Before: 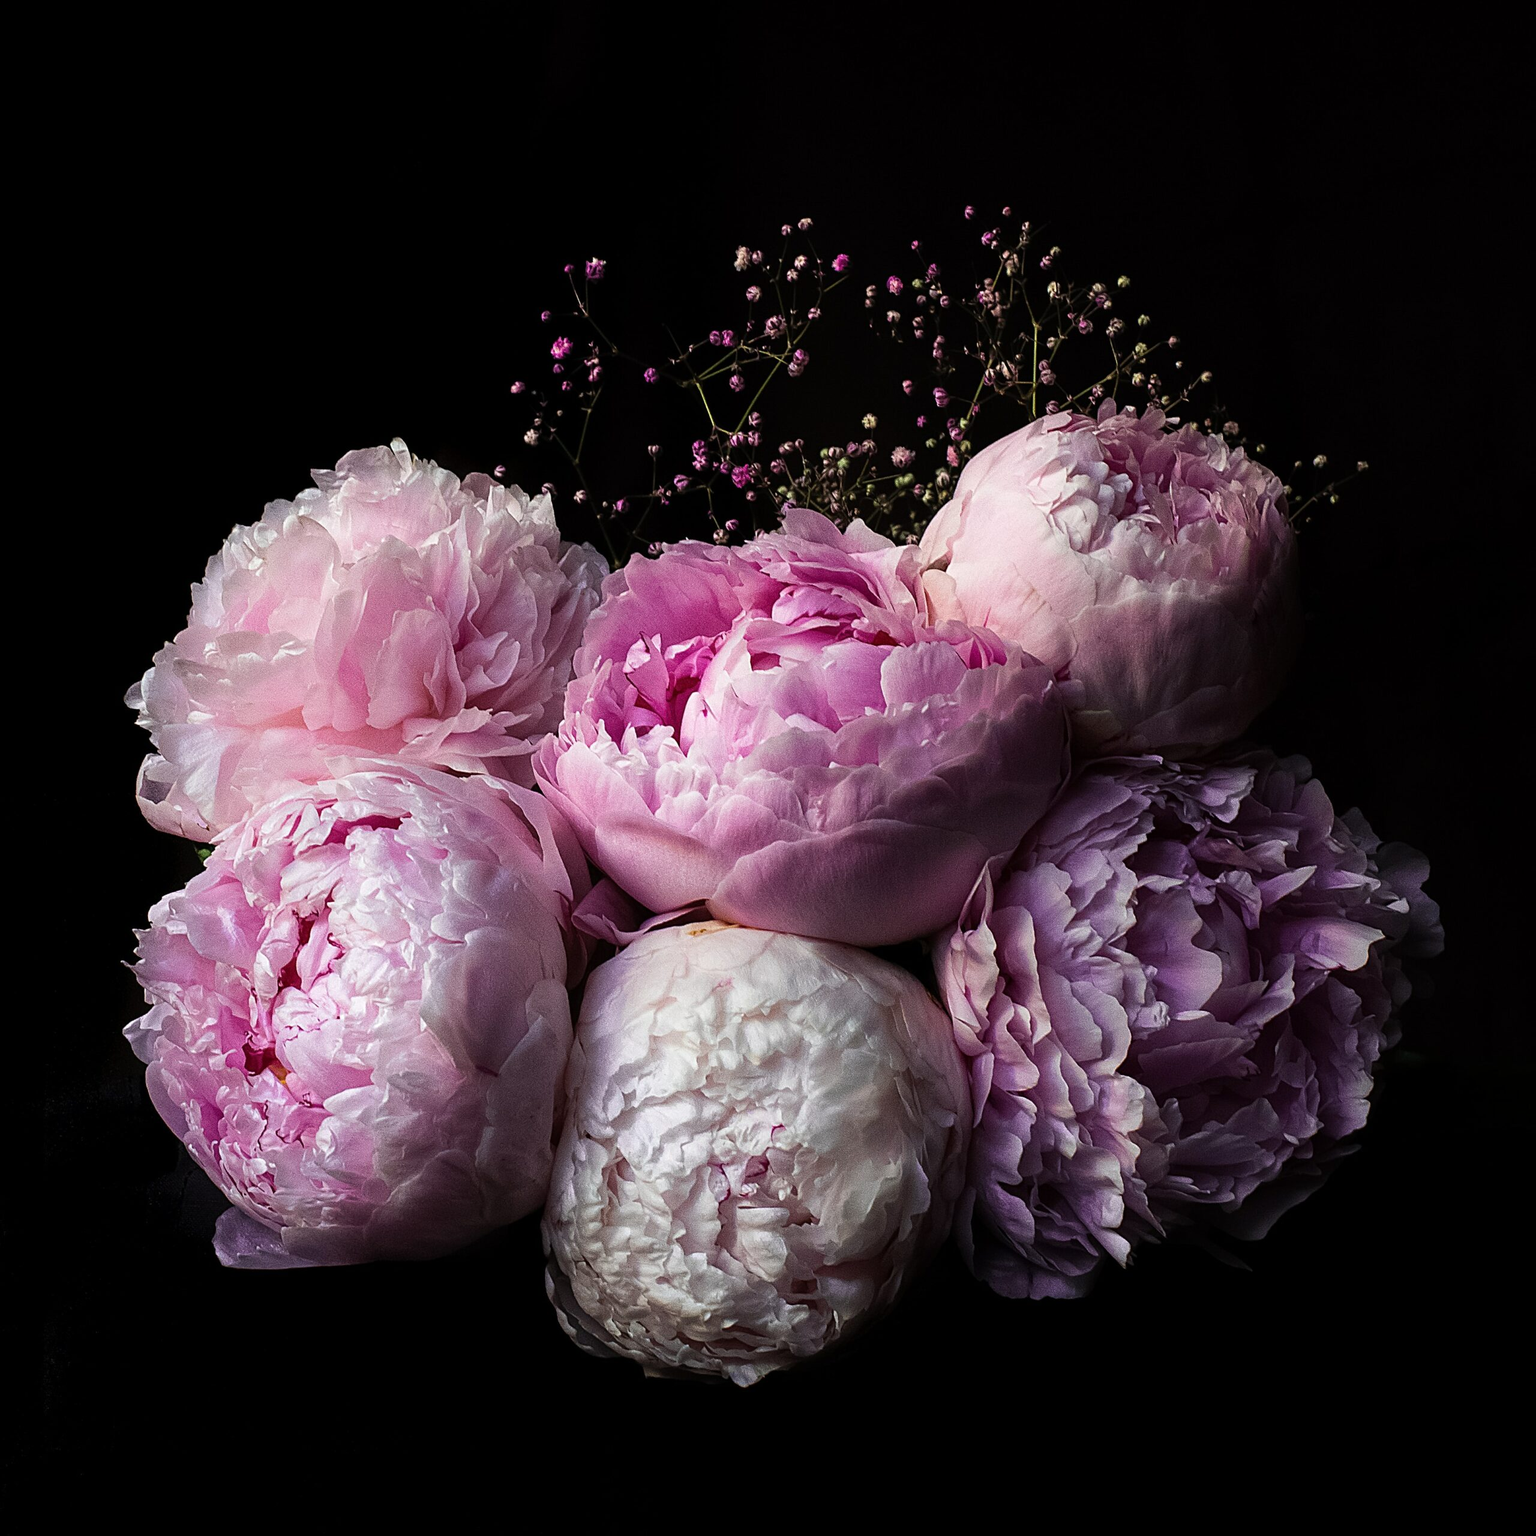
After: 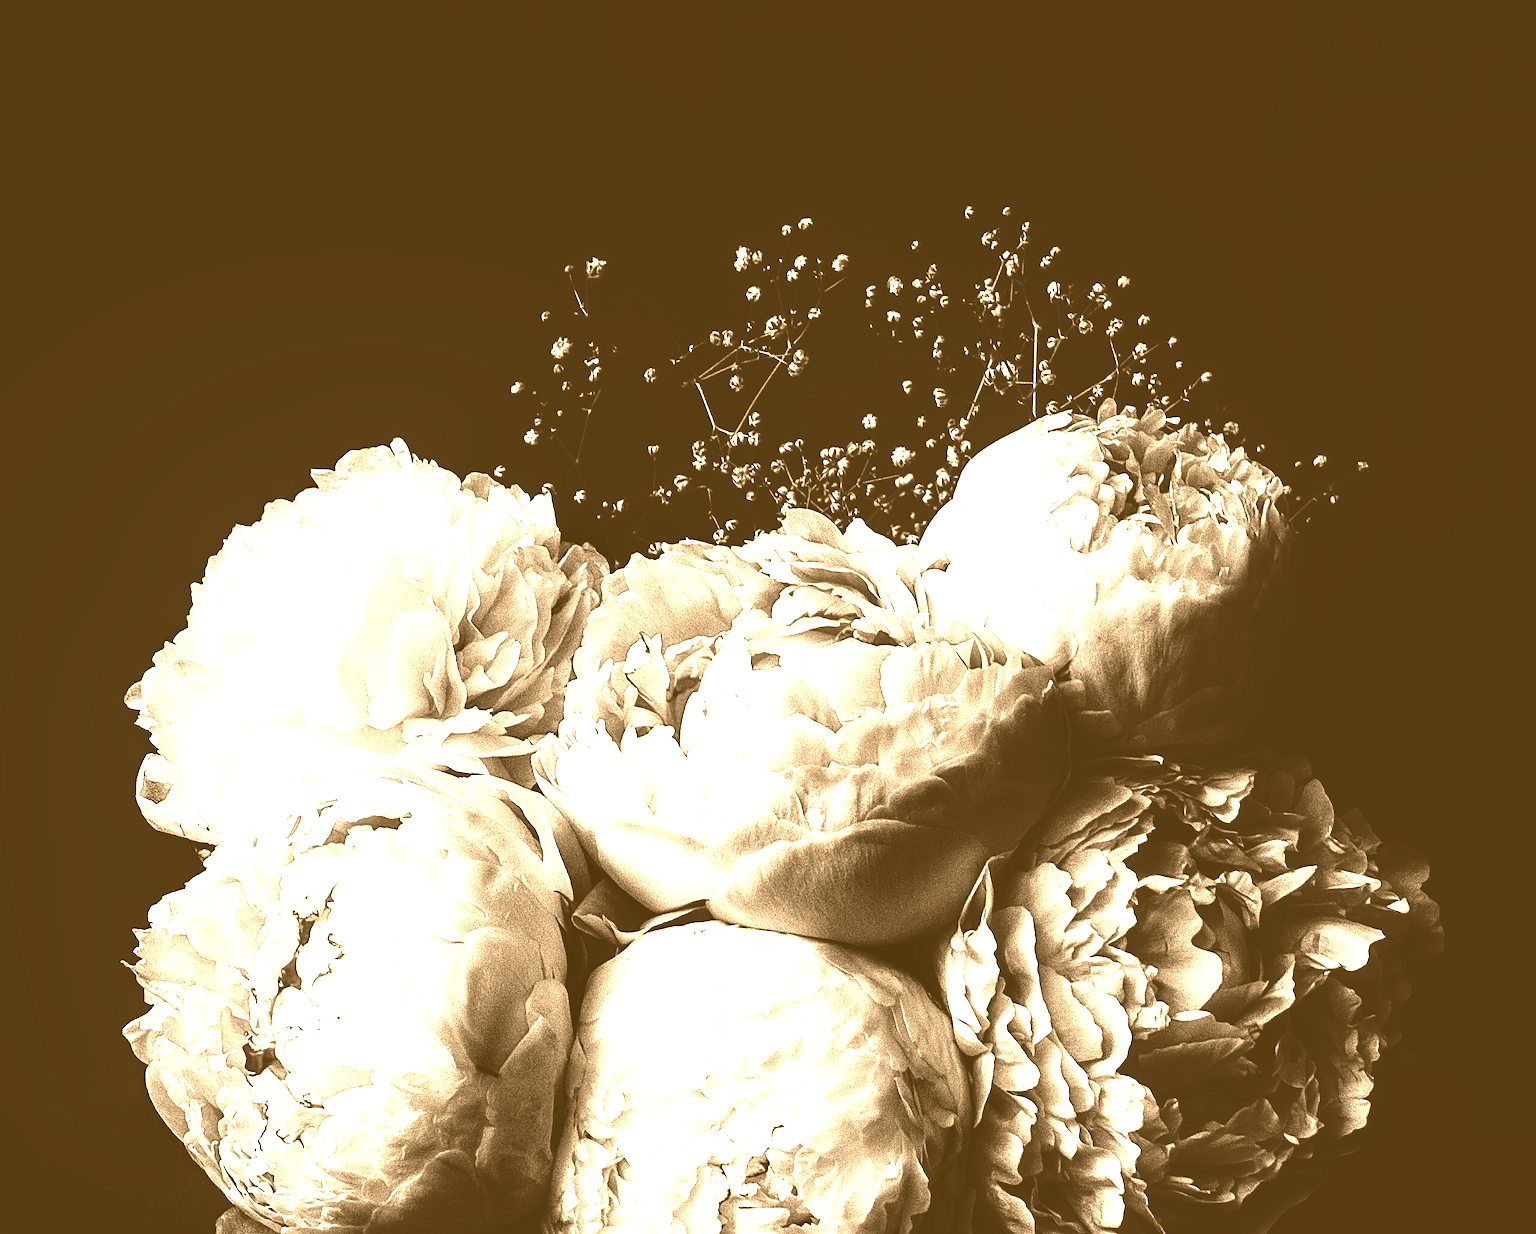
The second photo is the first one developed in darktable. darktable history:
local contrast: highlights 83%, shadows 81%
colorize: hue 28.8°, source mix 100%
crop: bottom 19.644%
rgb curve: curves: ch0 [(0, 0) (0.21, 0.15) (0.24, 0.21) (0.5, 0.75) (0.75, 0.96) (0.89, 0.99) (1, 1)]; ch1 [(0, 0.02) (0.21, 0.13) (0.25, 0.2) (0.5, 0.67) (0.75, 0.9) (0.89, 0.97) (1, 1)]; ch2 [(0, 0.02) (0.21, 0.13) (0.25, 0.2) (0.5, 0.67) (0.75, 0.9) (0.89, 0.97) (1, 1)], compensate middle gray true
color correction: saturation 3
